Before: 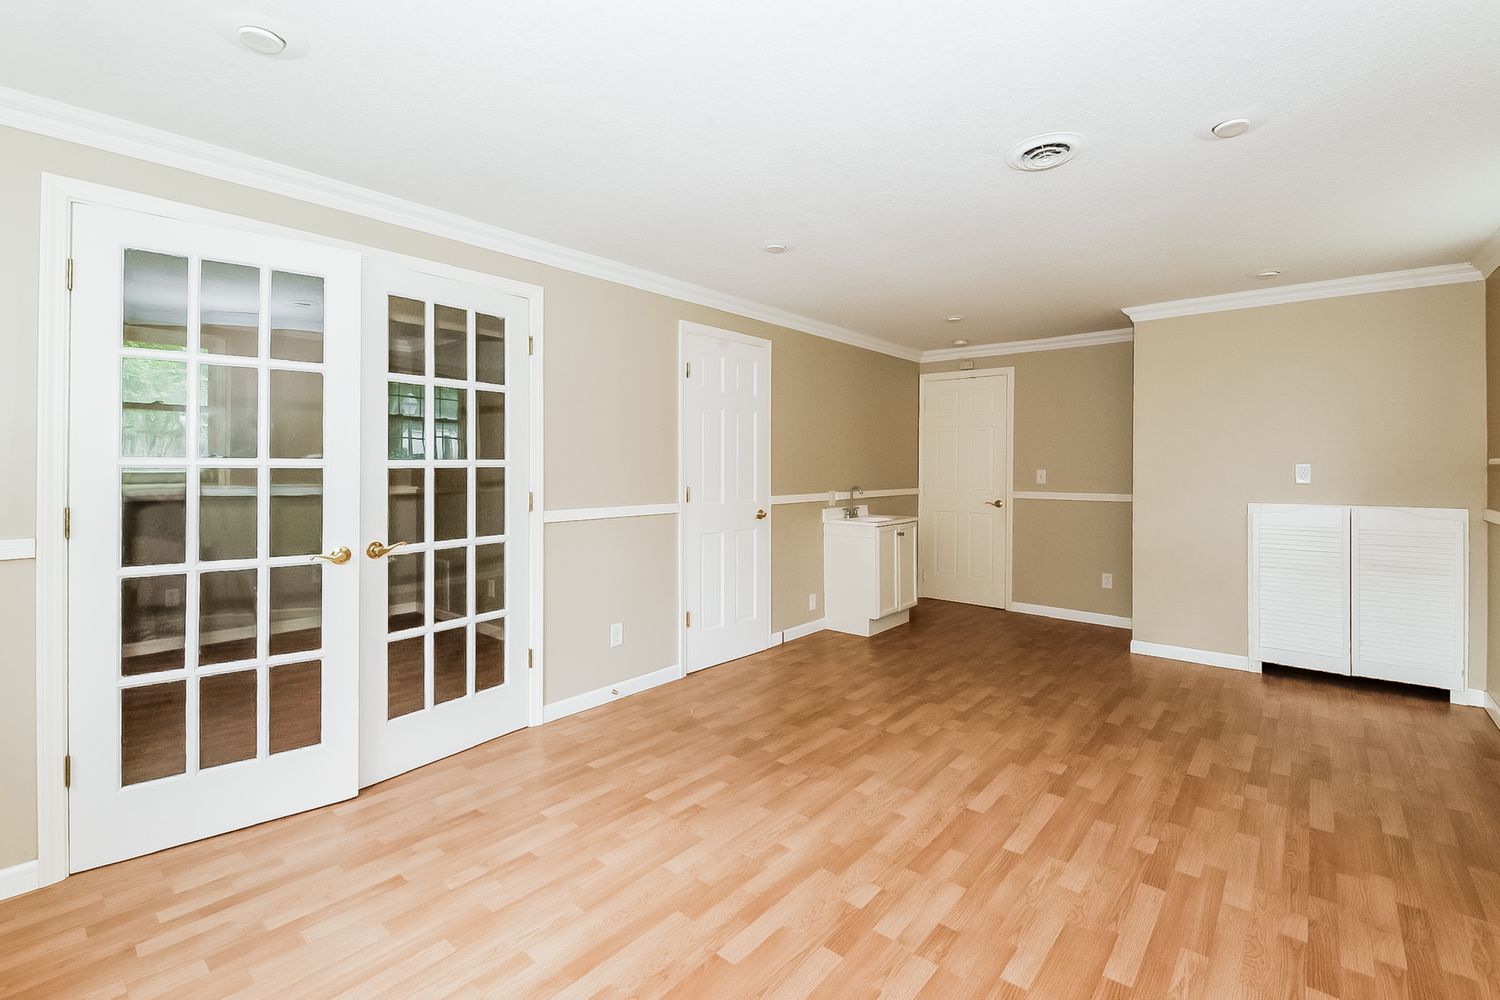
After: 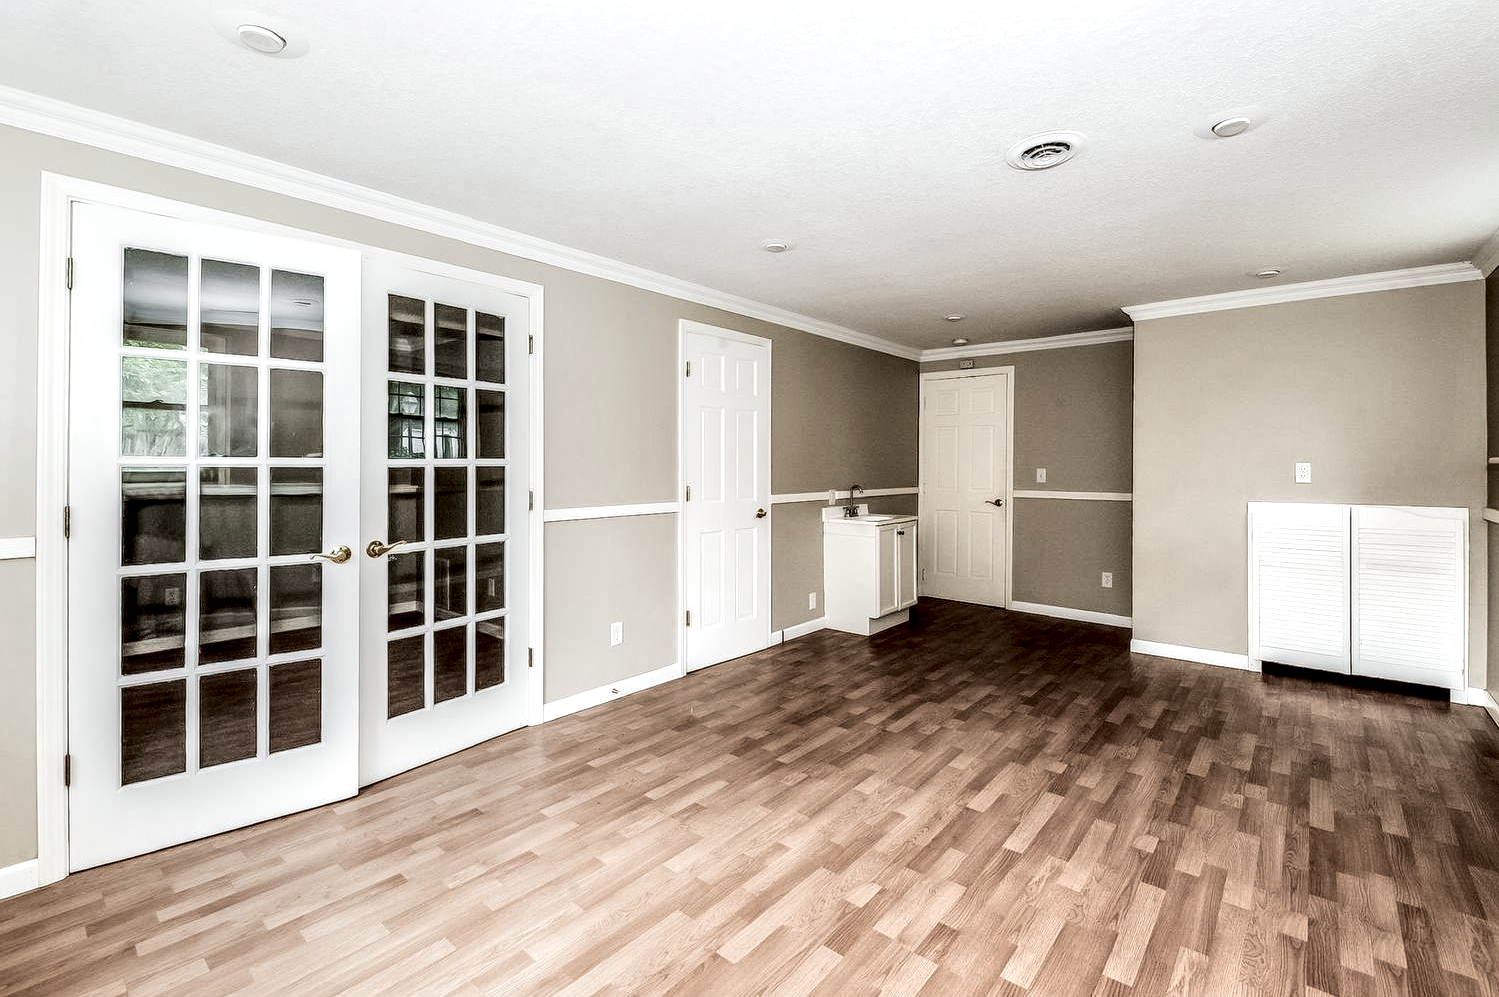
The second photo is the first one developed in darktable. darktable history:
color balance rgb: perceptual saturation grading › global saturation -28.614%, perceptual saturation grading › highlights -20.542%, perceptual saturation grading › mid-tones -23.31%, perceptual saturation grading › shadows -23.523%, global vibrance 15.199%
local contrast: highlights 20%, detail 196%
contrast brightness saturation: contrast 0.194, brightness -0.105, saturation 0.21
crop: top 0.122%, bottom 0.12%
